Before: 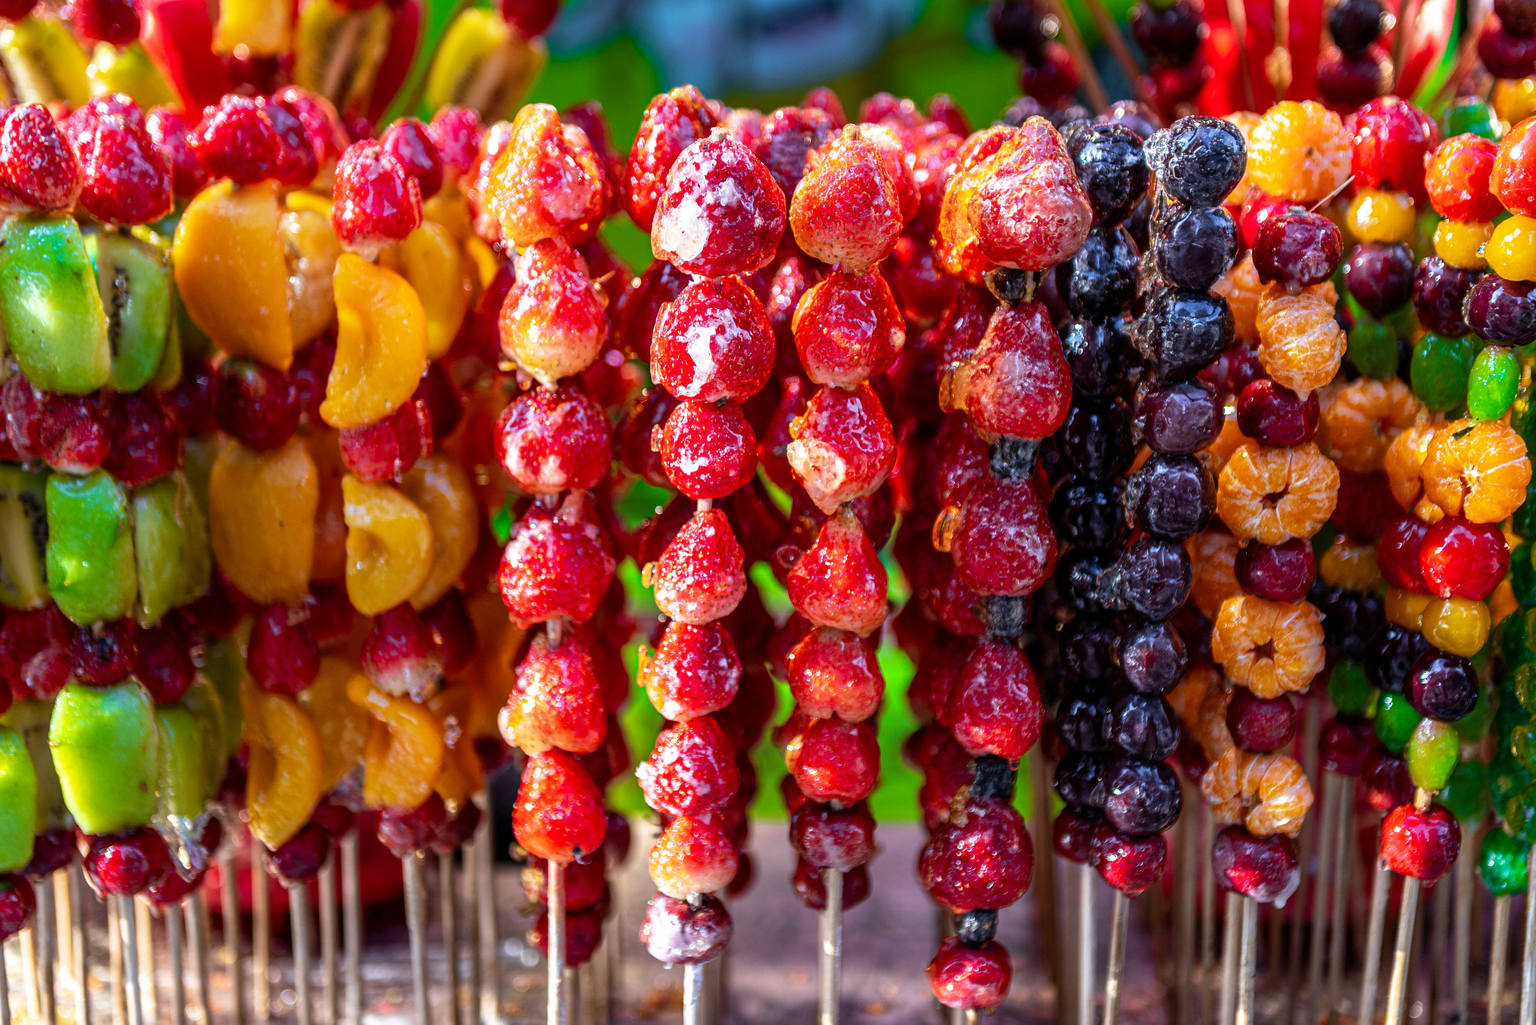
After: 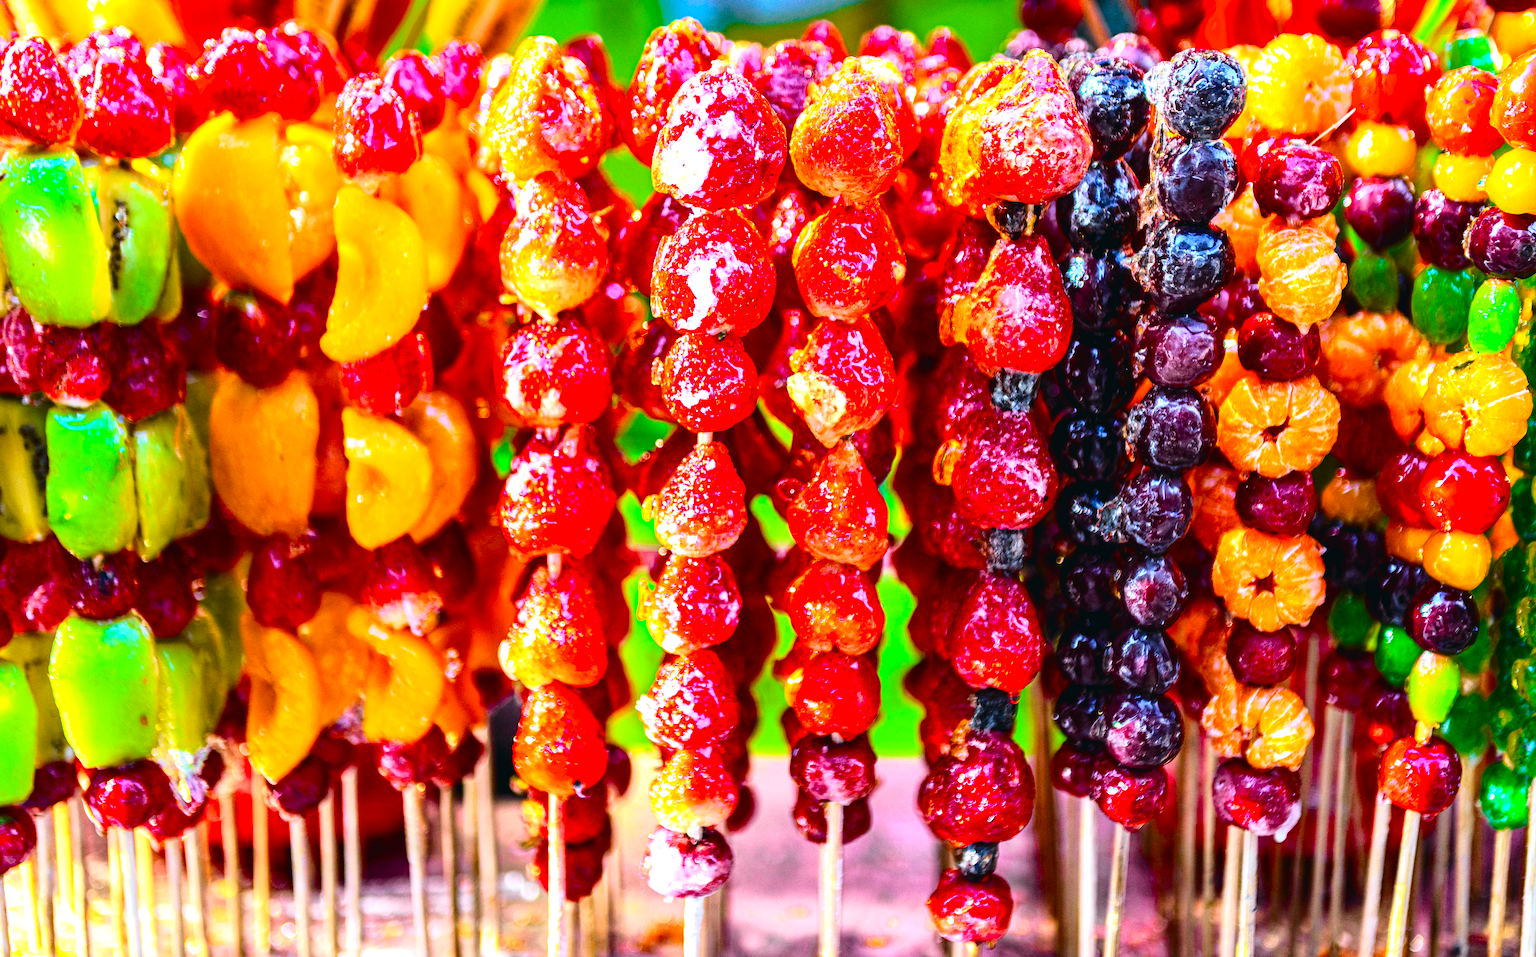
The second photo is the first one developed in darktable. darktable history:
color balance rgb: shadows lift › chroma 0.796%, shadows lift › hue 113.43°, perceptual saturation grading › global saturation 12.553%, saturation formula JzAzBz (2021)
contrast equalizer: octaves 7, y [[0.5 ×6], [0.5 ×6], [0.5, 0.5, 0.501, 0.545, 0.707, 0.863], [0 ×6], [0 ×6]]
crop and rotate: top 6.583%
haze removal: adaptive false
exposure: black level correction 0, exposure 1.52 EV, compensate exposure bias true, compensate highlight preservation false
velvia: on, module defaults
tone curve: curves: ch0 [(0, 0.026) (0.058, 0.049) (0.246, 0.214) (0.437, 0.498) (0.55, 0.644) (0.657, 0.767) (0.822, 0.9) (1, 0.961)]; ch1 [(0, 0) (0.346, 0.307) (0.408, 0.369) (0.453, 0.457) (0.476, 0.489) (0.502, 0.493) (0.521, 0.515) (0.537, 0.531) (0.612, 0.641) (0.676, 0.728) (1, 1)]; ch2 [(0, 0) (0.346, 0.34) (0.434, 0.46) (0.485, 0.494) (0.5, 0.494) (0.511, 0.504) (0.537, 0.551) (0.579, 0.599) (0.625, 0.686) (1, 1)], color space Lab, independent channels, preserve colors none
